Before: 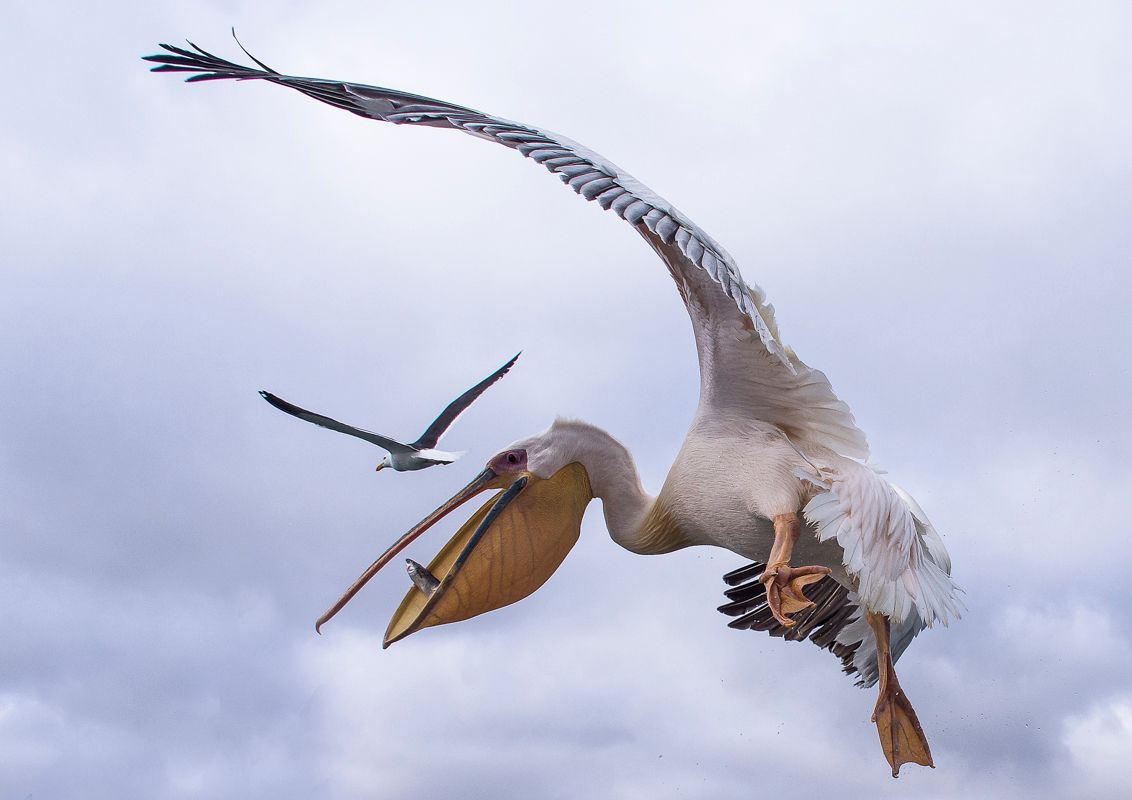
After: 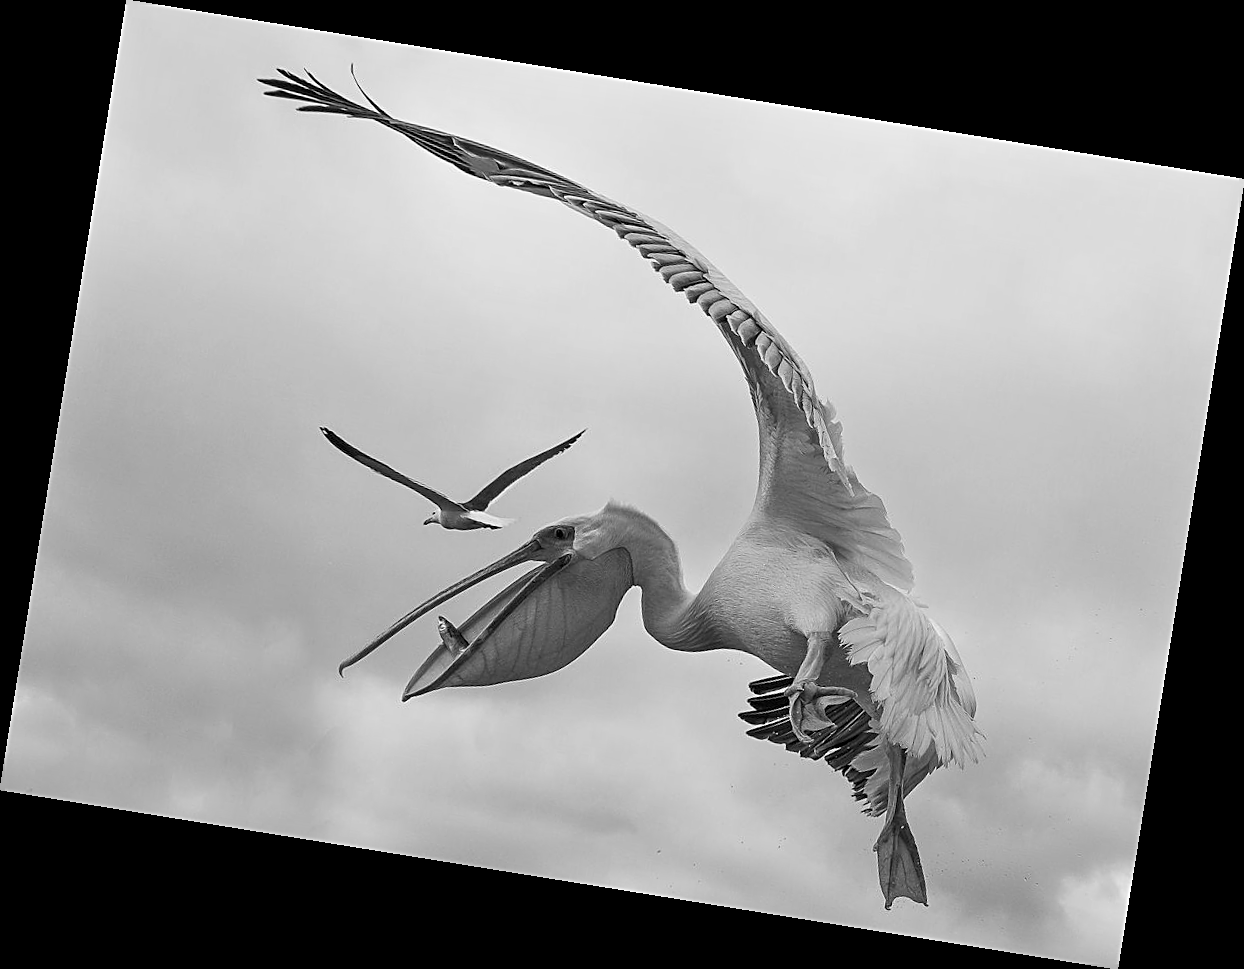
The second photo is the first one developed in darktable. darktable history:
monochrome: a 26.22, b 42.67, size 0.8
rotate and perspective: rotation 9.12°, automatic cropping off
color correction: highlights a* 9.03, highlights b* 8.71, shadows a* 40, shadows b* 40, saturation 0.8
tone equalizer: on, module defaults
sharpen: on, module defaults
